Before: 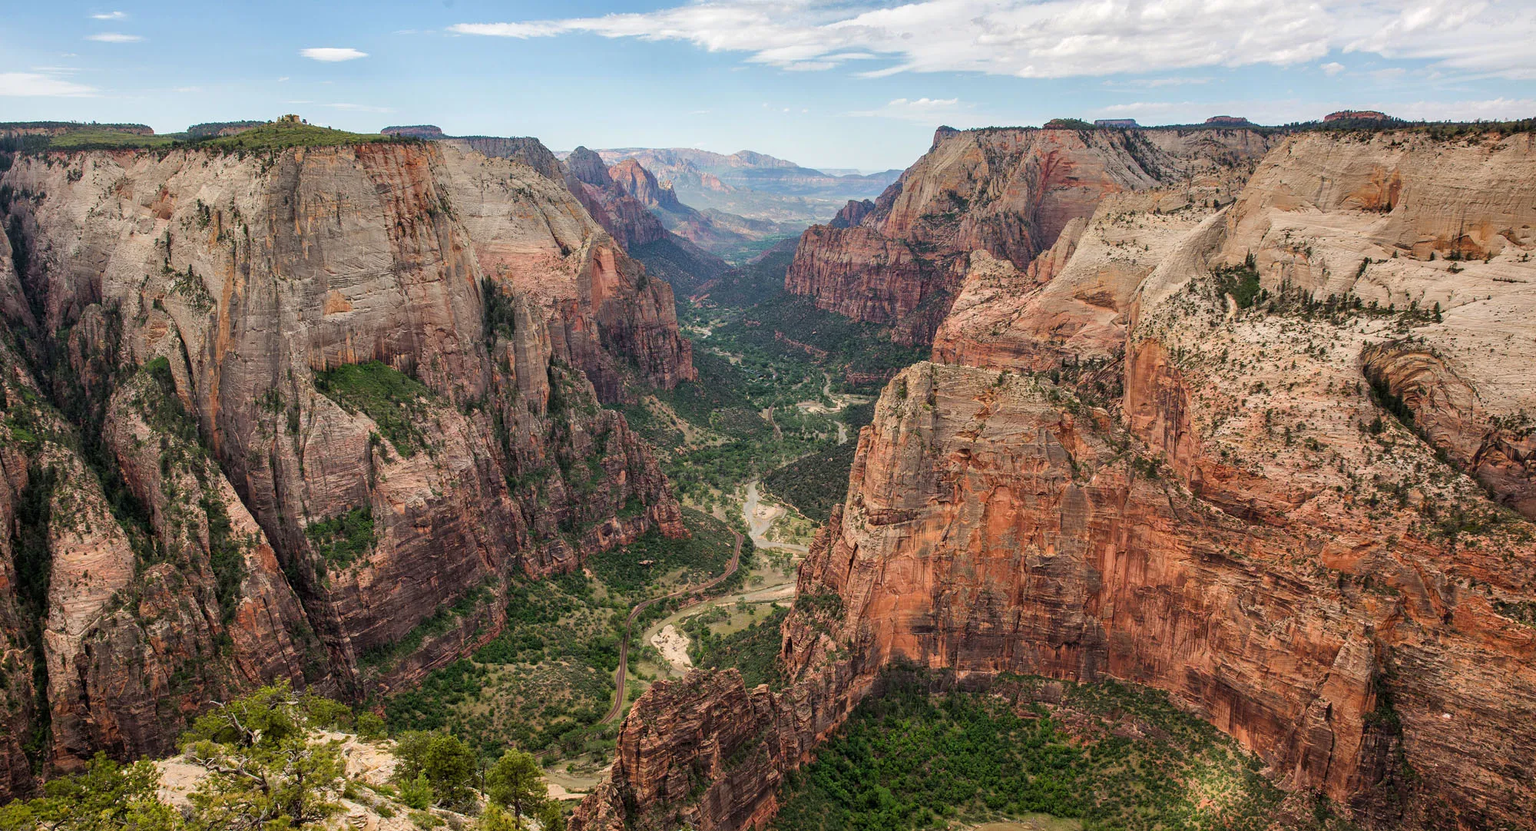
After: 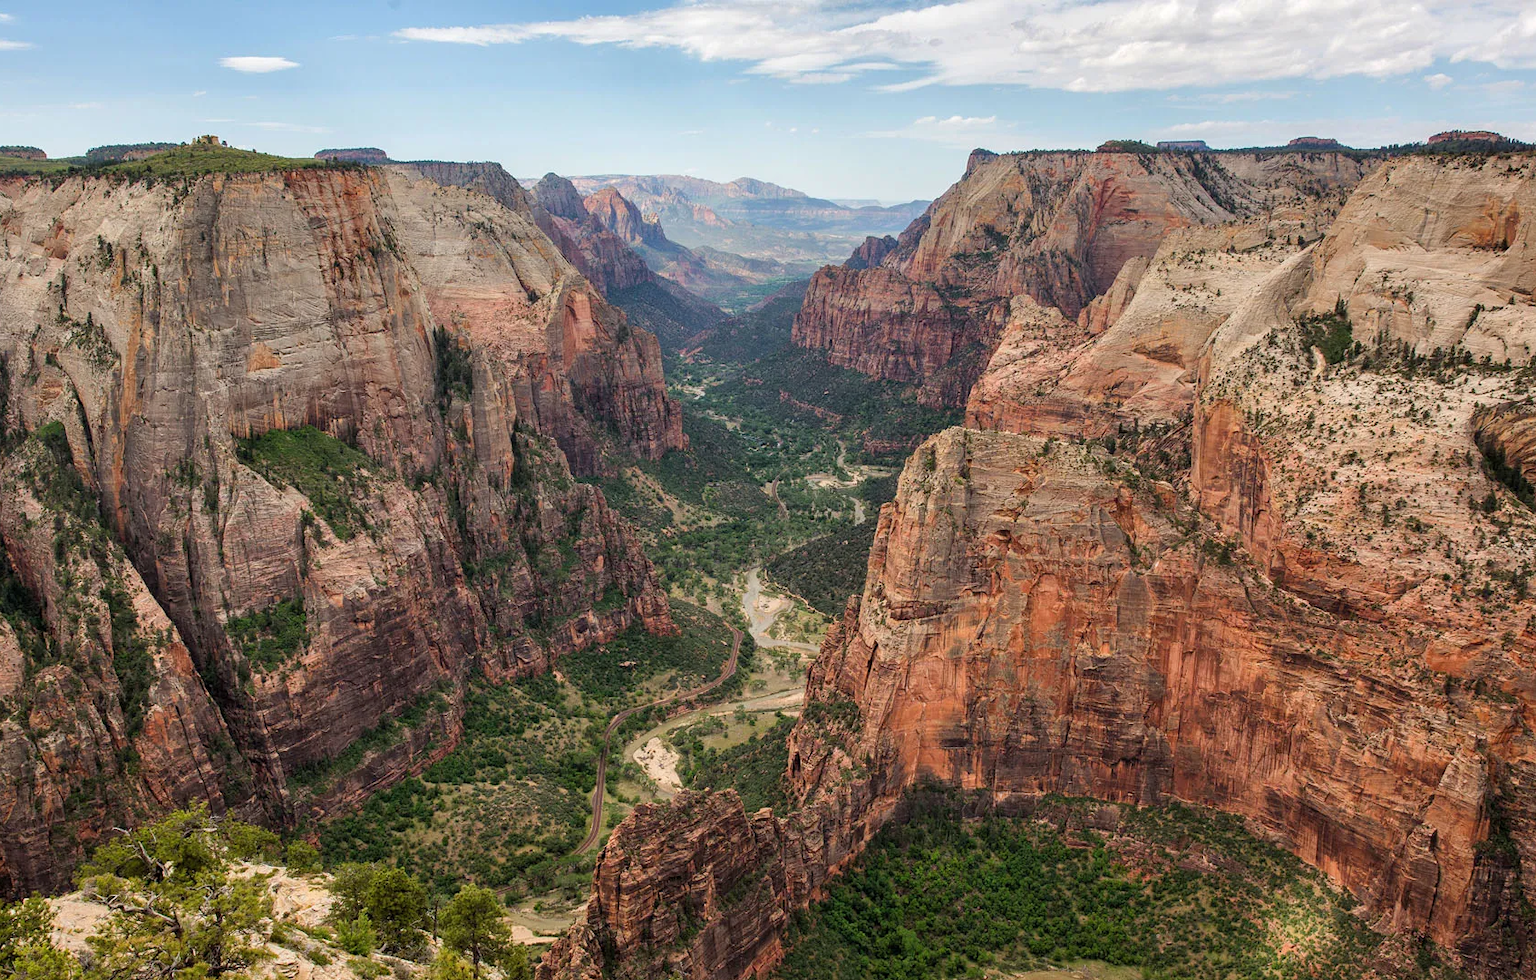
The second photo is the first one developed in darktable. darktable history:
crop: left 7.45%, right 7.845%
